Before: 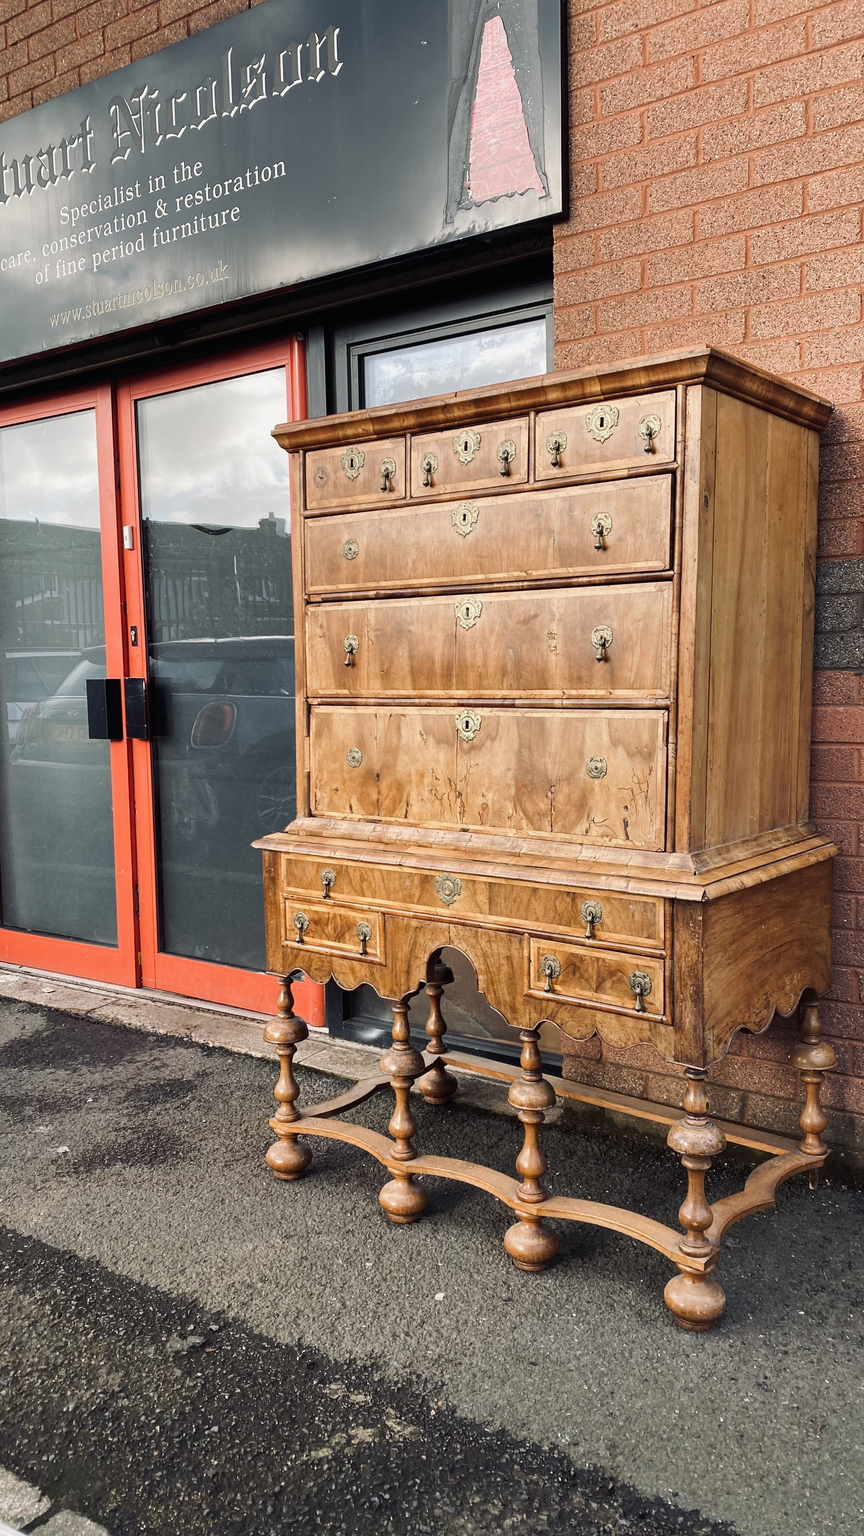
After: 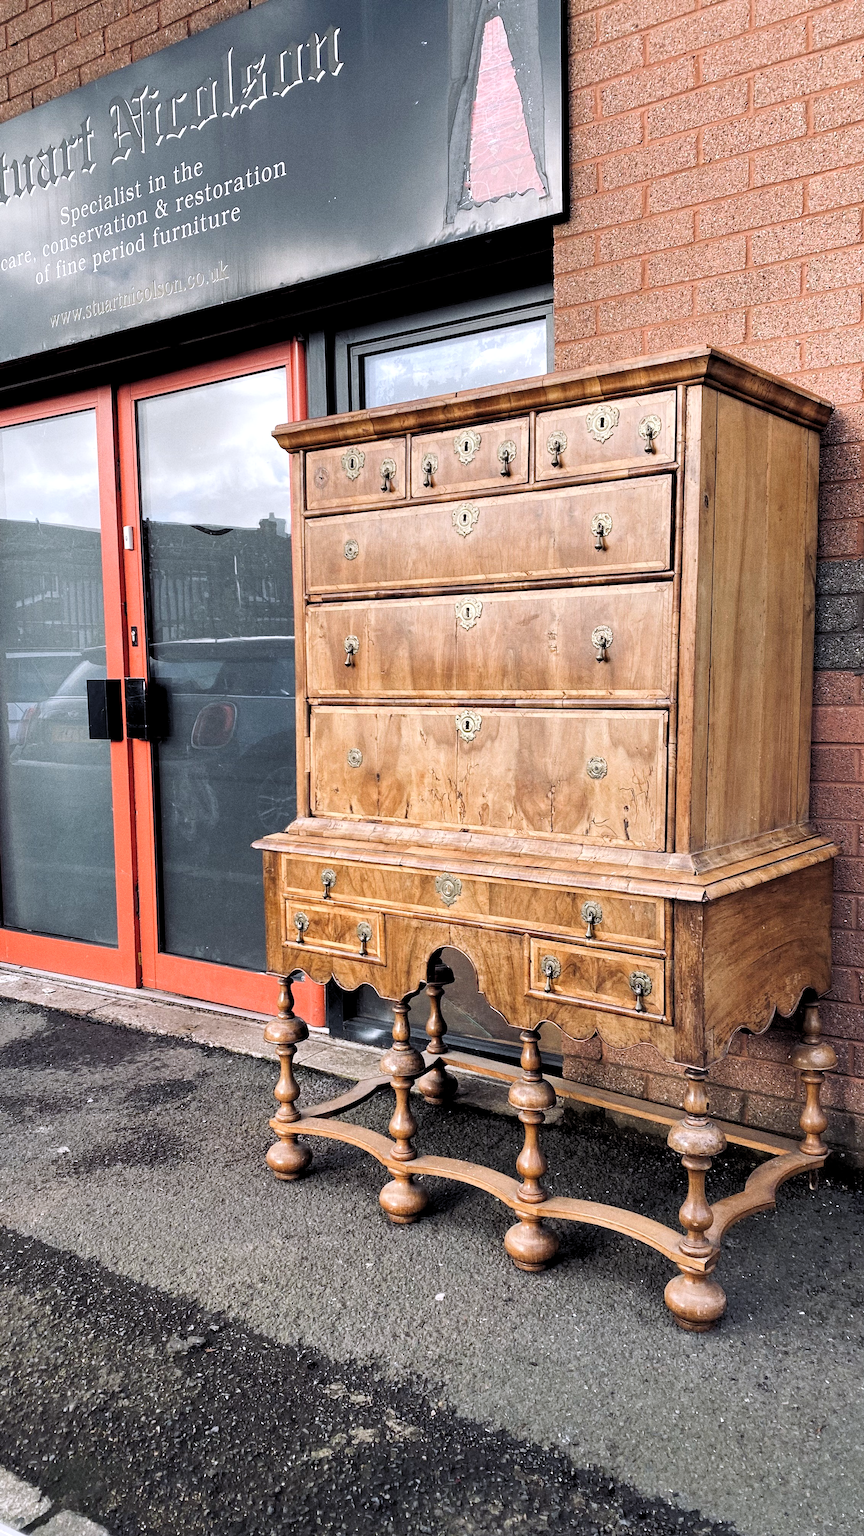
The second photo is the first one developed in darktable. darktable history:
color calibration: illuminant as shot in camera, x 0.358, y 0.373, temperature 4628.91 K
grain: coarseness 0.09 ISO, strength 40%
rgb levels: levels [[0.01, 0.419, 0.839], [0, 0.5, 1], [0, 0.5, 1]]
